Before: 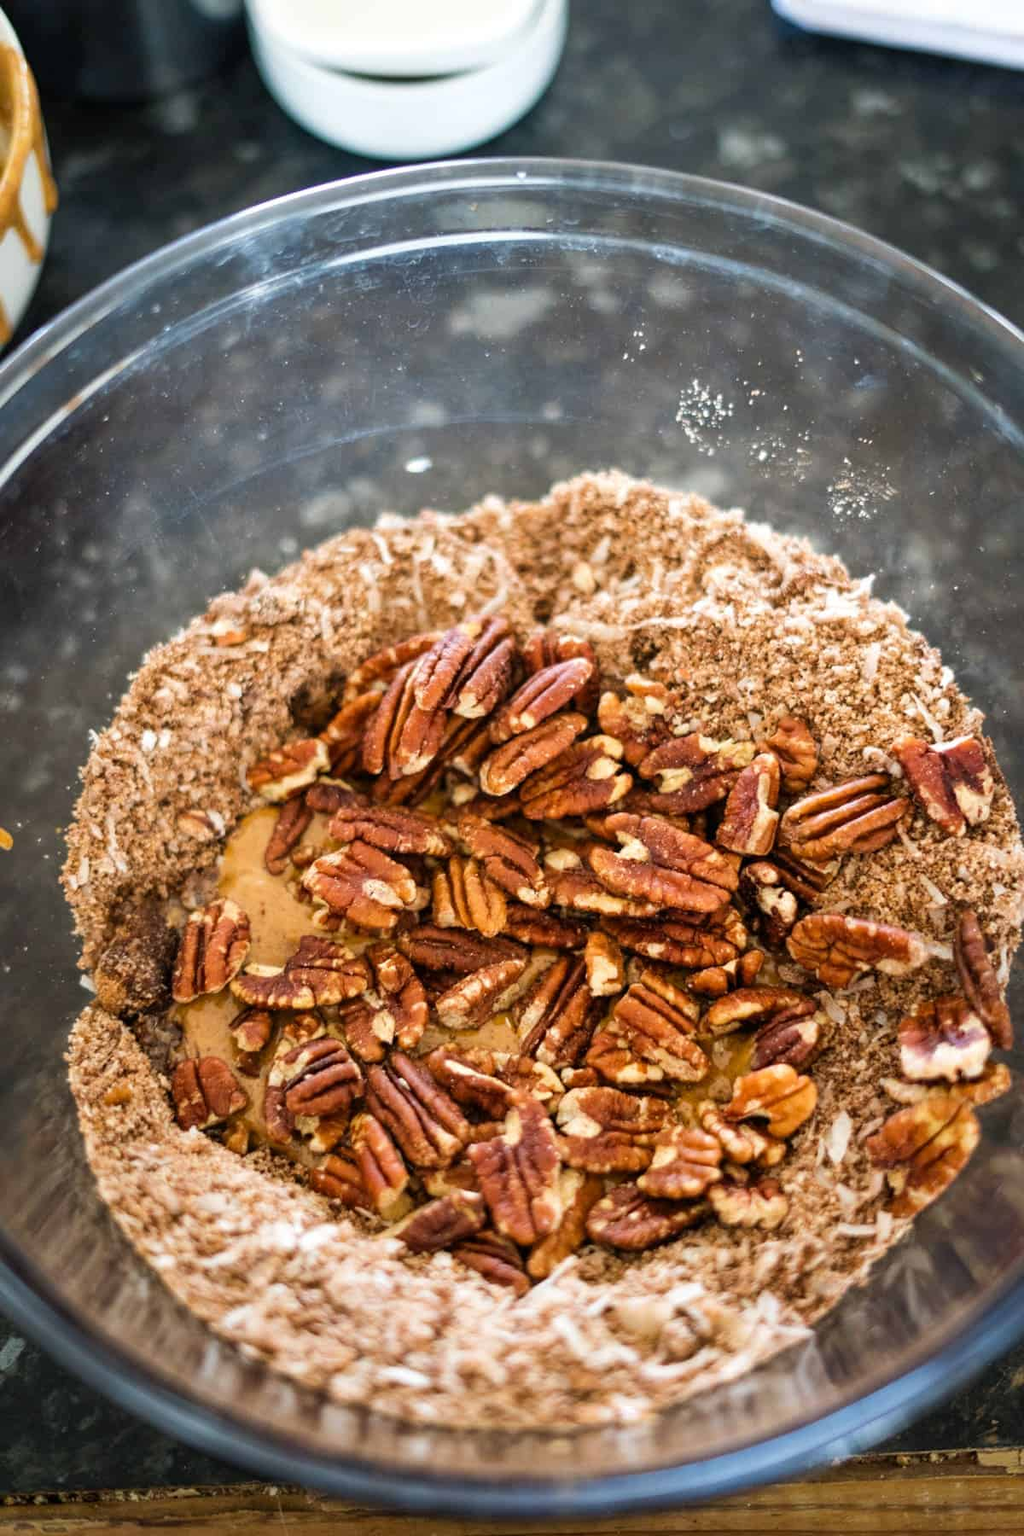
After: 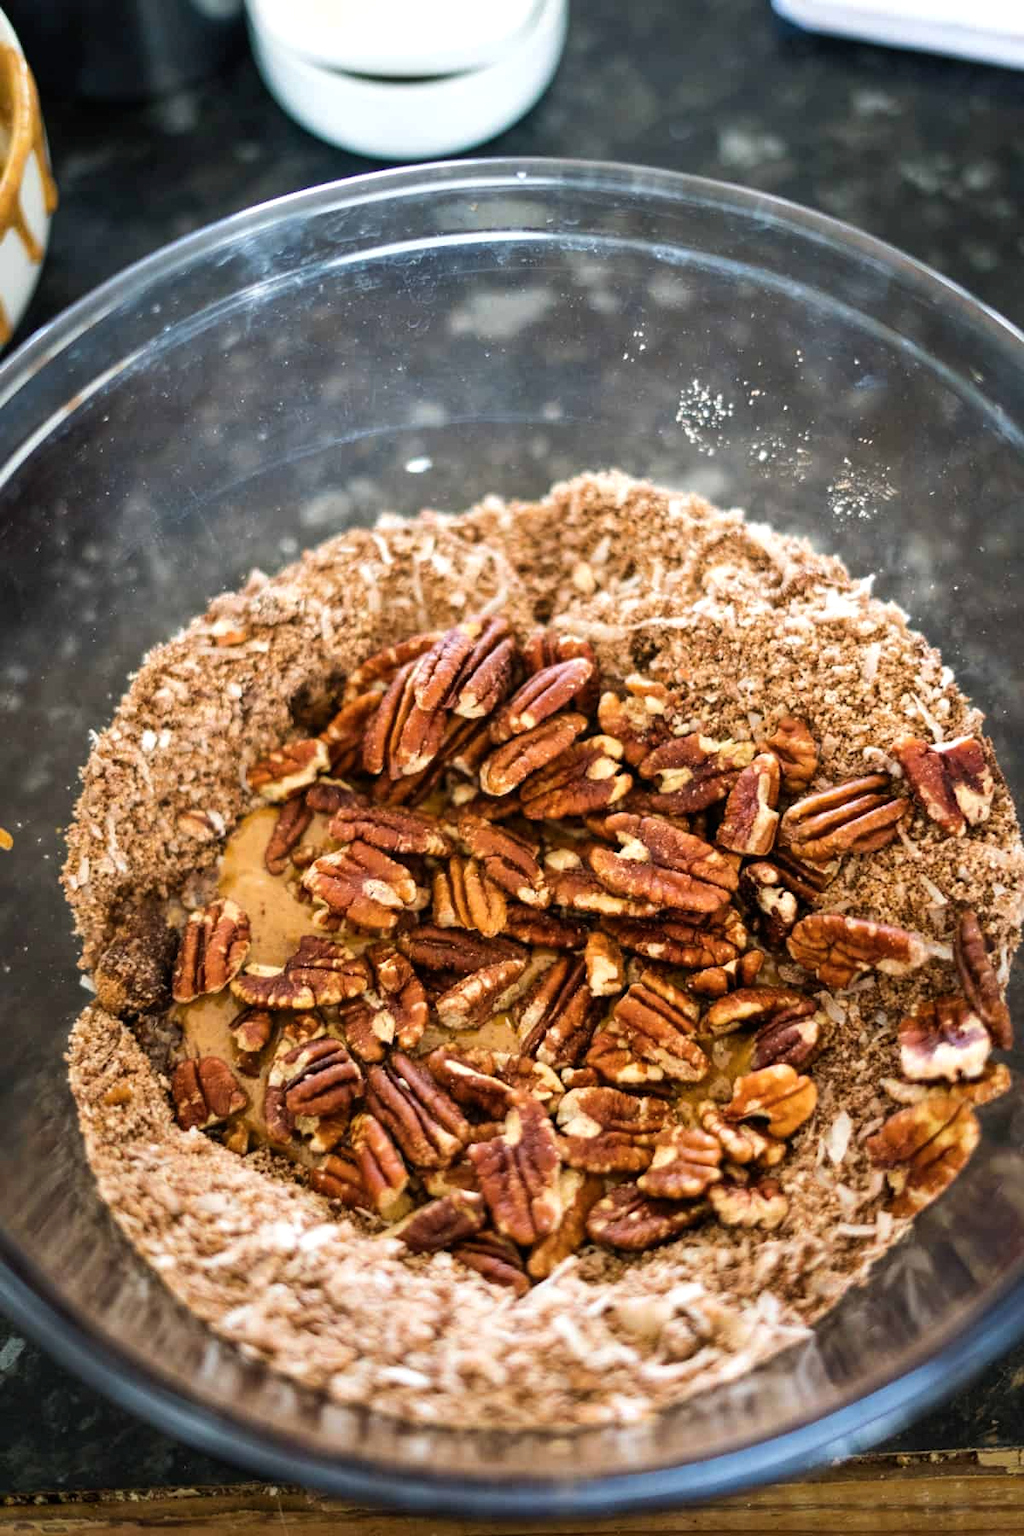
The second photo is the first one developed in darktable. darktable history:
color balance rgb: shadows lift › luminance -20.167%, perceptual saturation grading › global saturation -0.791%, global vibrance 11.63%, contrast 4.777%
